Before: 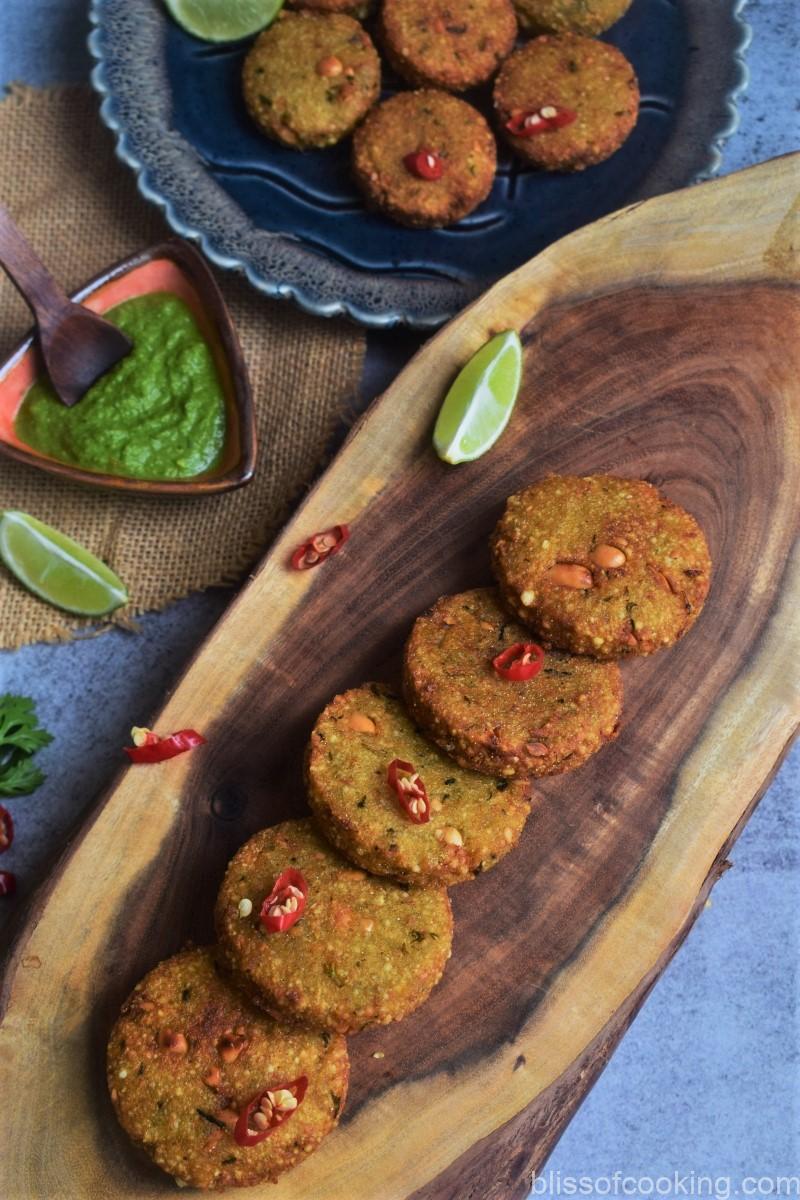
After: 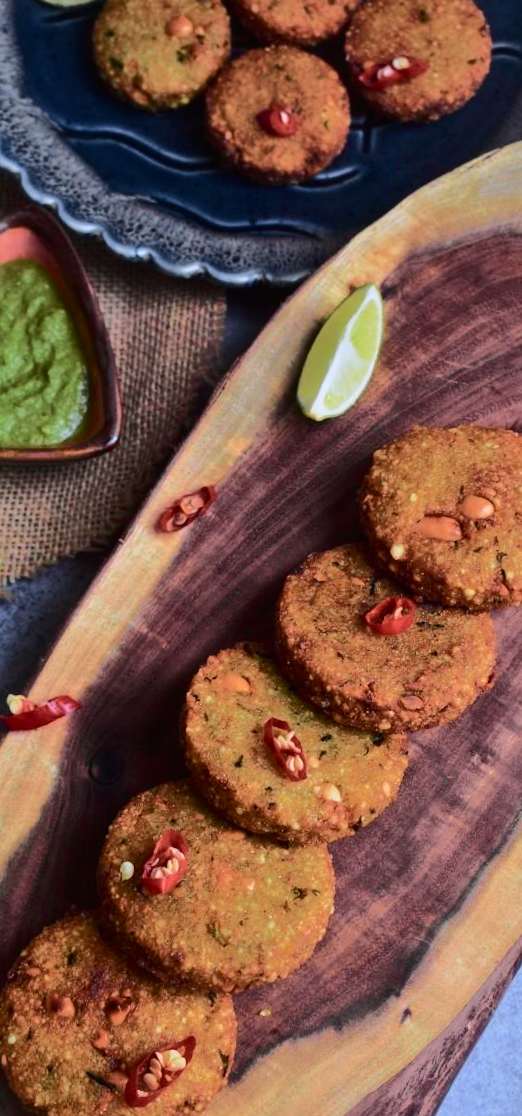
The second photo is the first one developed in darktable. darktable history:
crop and rotate: left 15.754%, right 17.579%
tone curve: curves: ch0 [(0, 0) (0.104, 0.061) (0.239, 0.201) (0.327, 0.317) (0.401, 0.443) (0.489, 0.566) (0.65, 0.68) (0.832, 0.858) (1, 0.977)]; ch1 [(0, 0) (0.161, 0.092) (0.35, 0.33) (0.379, 0.401) (0.447, 0.476) (0.495, 0.499) (0.515, 0.518) (0.534, 0.557) (0.602, 0.625) (0.712, 0.706) (1, 1)]; ch2 [(0, 0) (0.359, 0.372) (0.437, 0.437) (0.502, 0.501) (0.55, 0.534) (0.592, 0.601) (0.647, 0.64) (1, 1)], color space Lab, independent channels, preserve colors none
white balance: red 0.984, blue 1.059
rotate and perspective: rotation -2.12°, lens shift (vertical) 0.009, lens shift (horizontal) -0.008, automatic cropping original format, crop left 0.036, crop right 0.964, crop top 0.05, crop bottom 0.959
